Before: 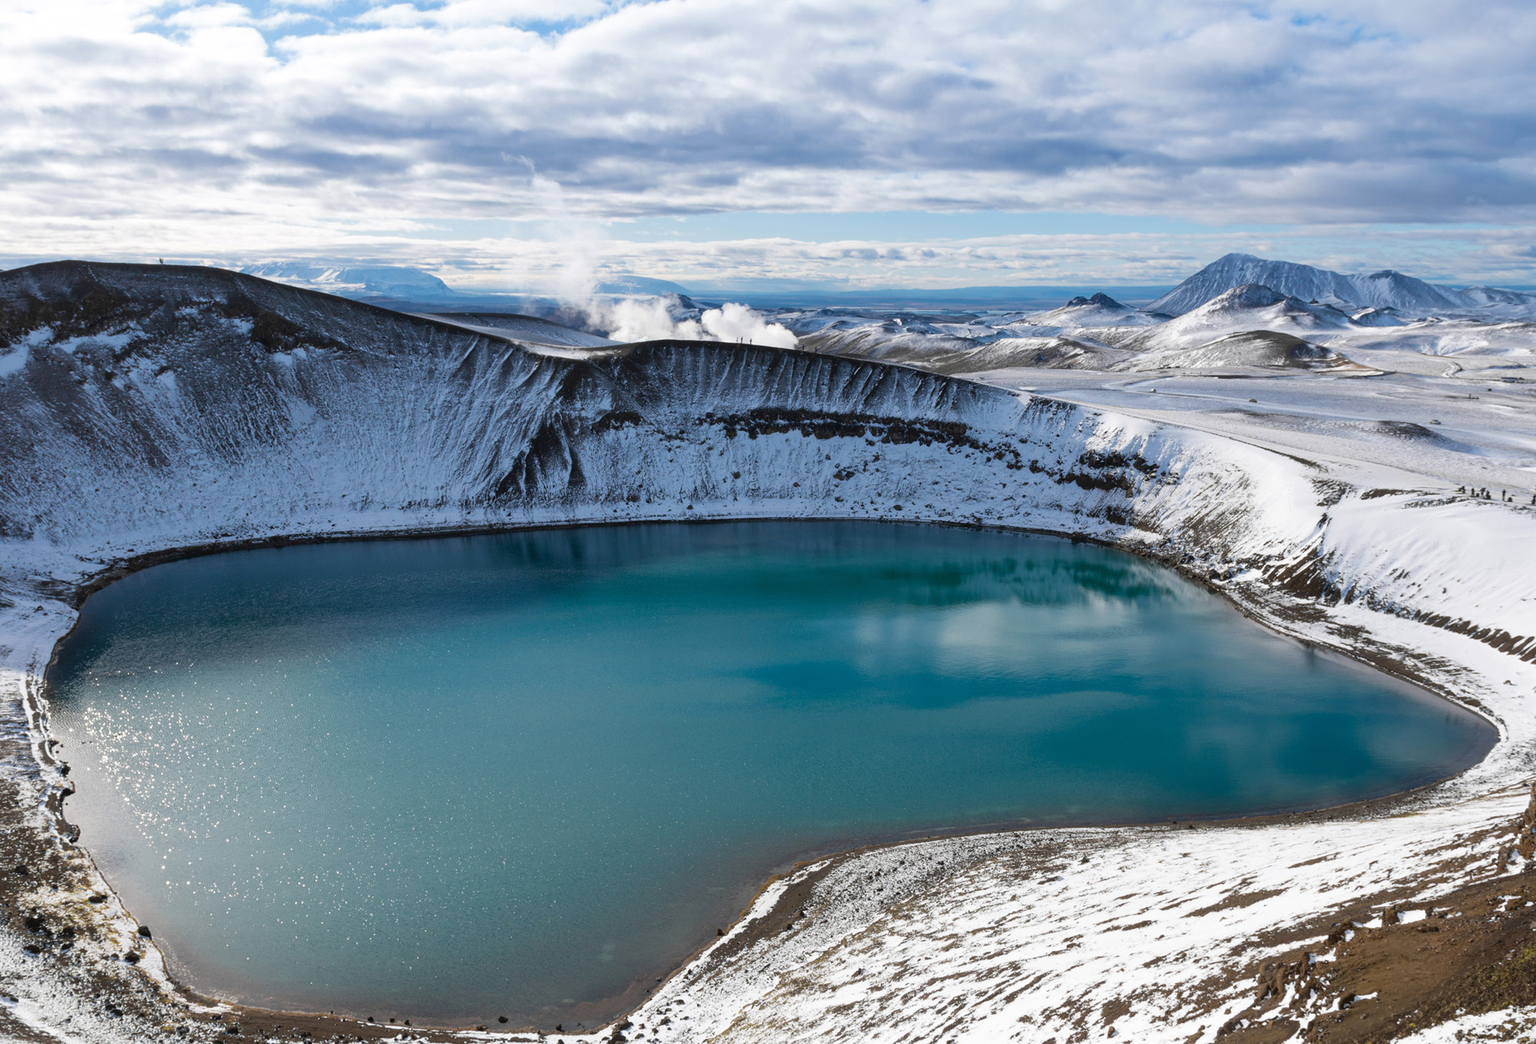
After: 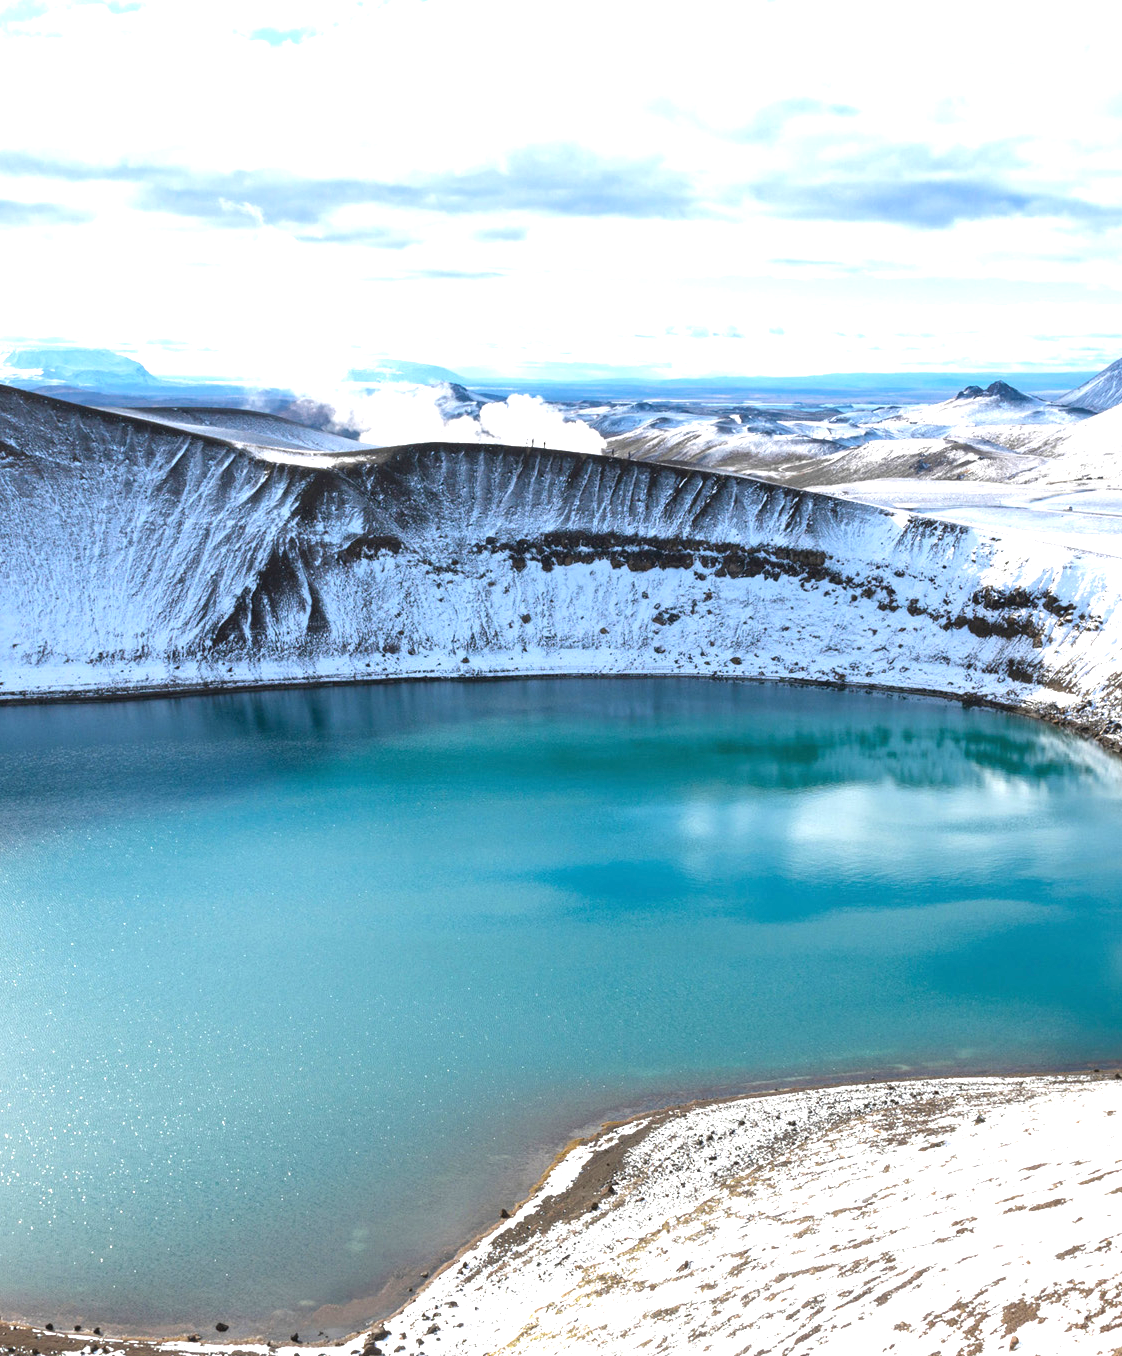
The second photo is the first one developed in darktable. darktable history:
crop: left 21.674%, right 22.086%
exposure: black level correction 0, exposure 1.3 EV, compensate exposure bias true, compensate highlight preservation false
